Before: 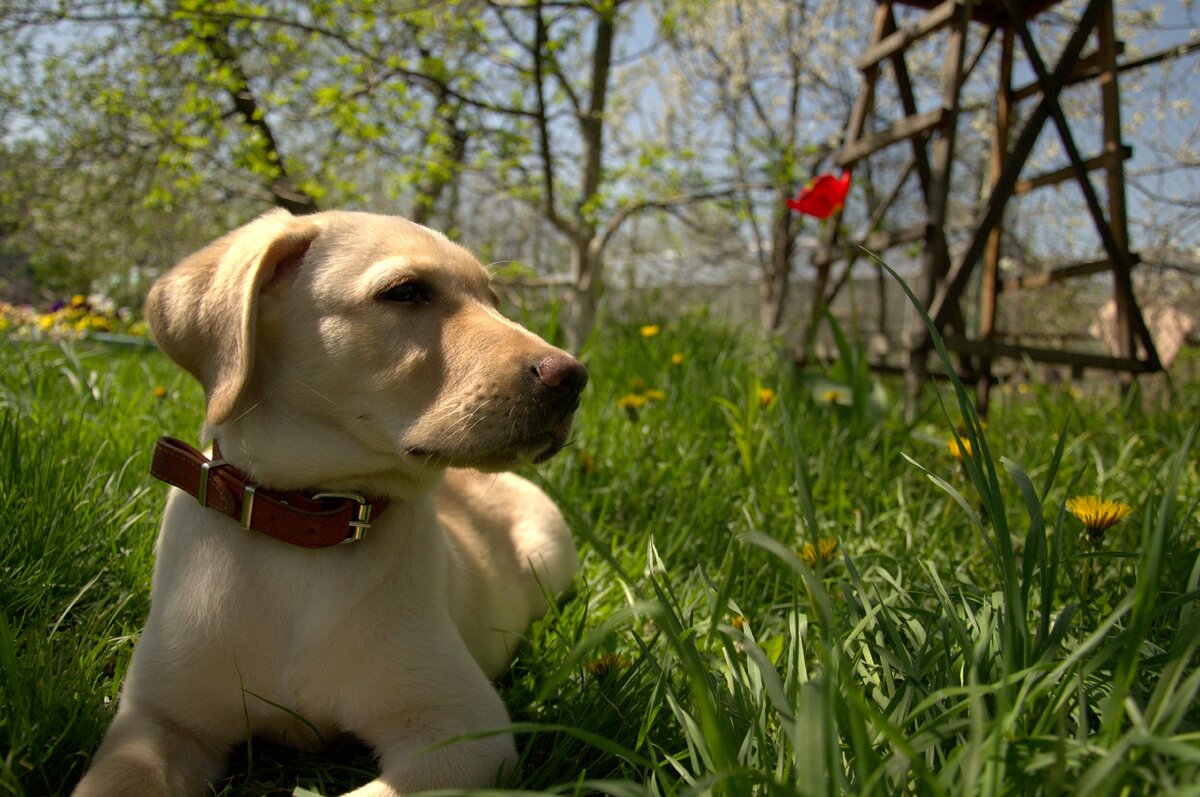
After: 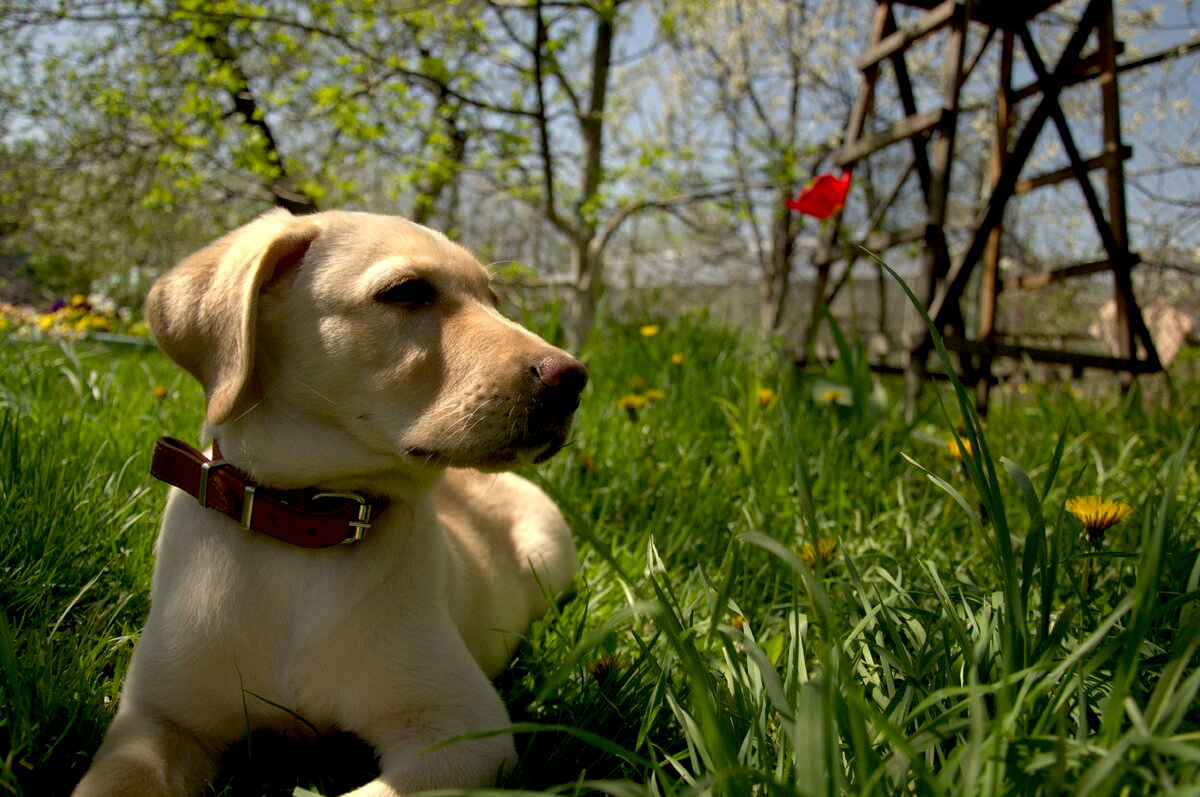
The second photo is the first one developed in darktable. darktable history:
exposure: black level correction 0.01, exposure 0.008 EV, compensate highlight preservation false
